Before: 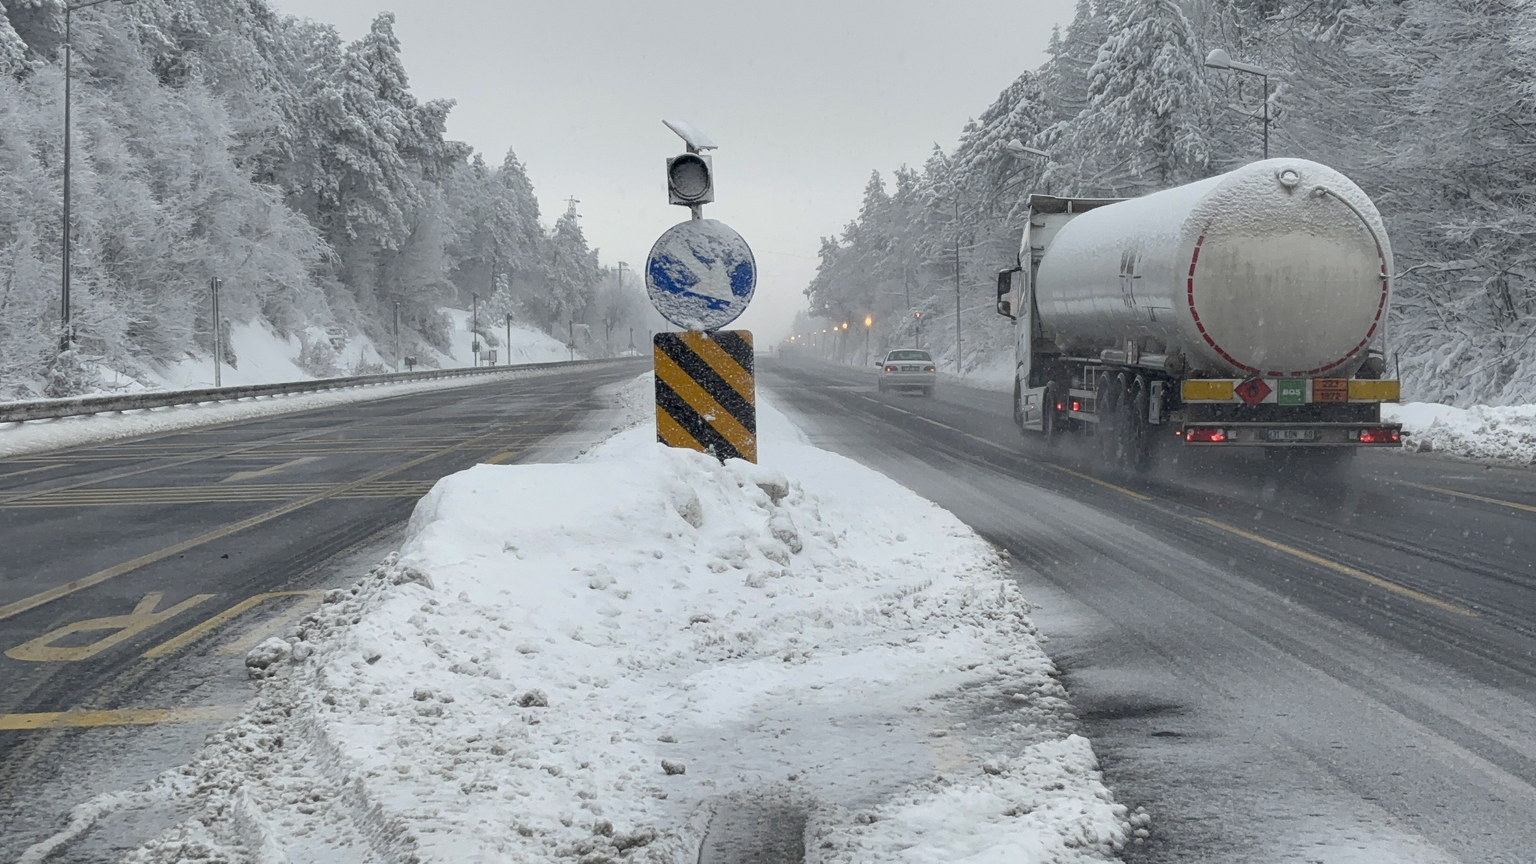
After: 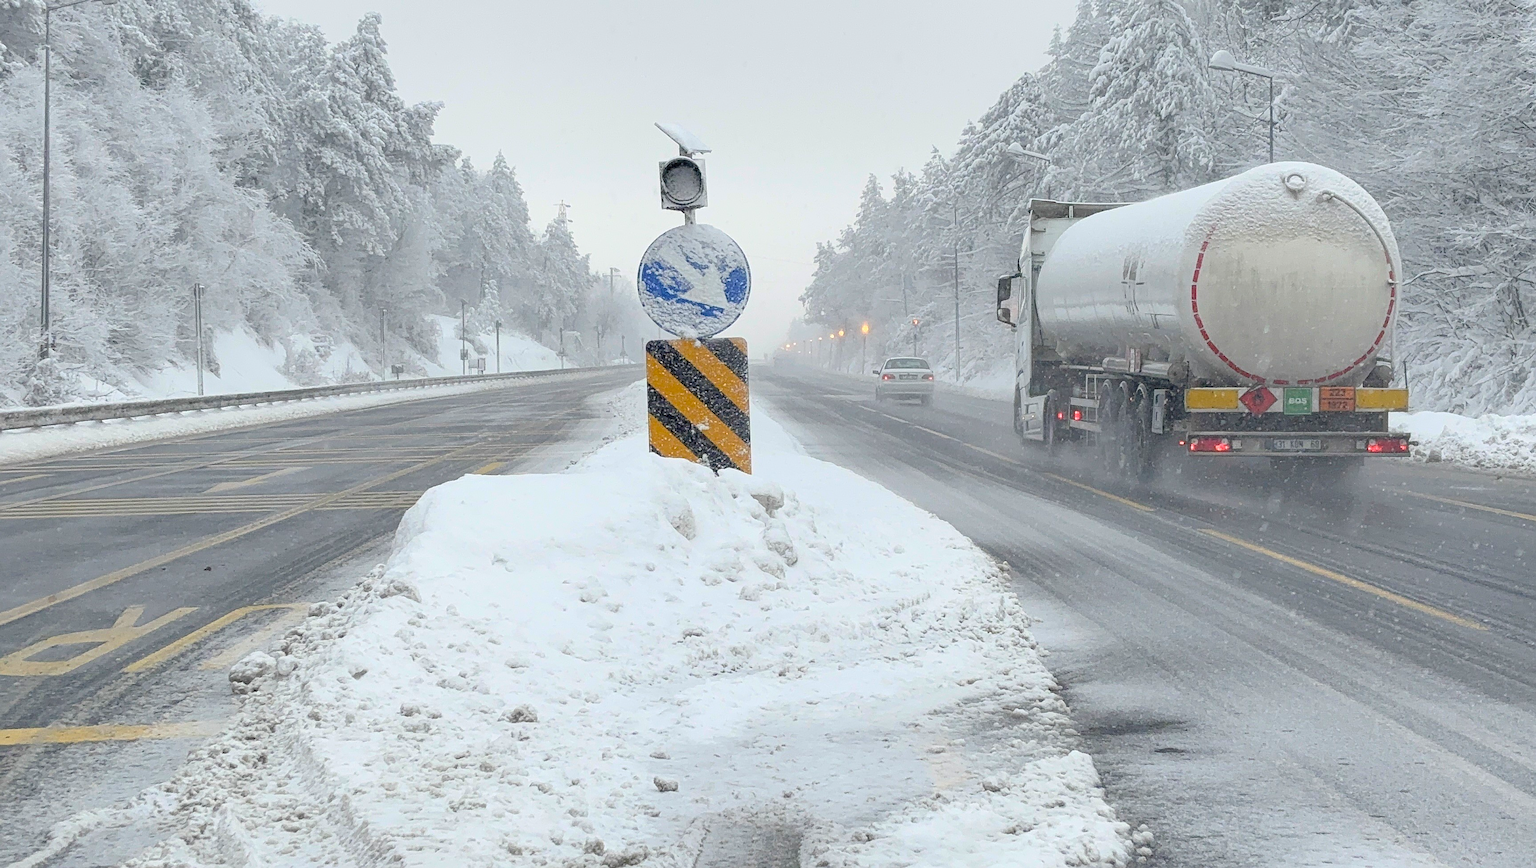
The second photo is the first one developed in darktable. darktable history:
crop and rotate: left 1.45%, right 0.666%, bottom 1.536%
sharpen: on, module defaults
contrast brightness saturation: contrast 0.096, brightness 0.319, saturation 0.147
